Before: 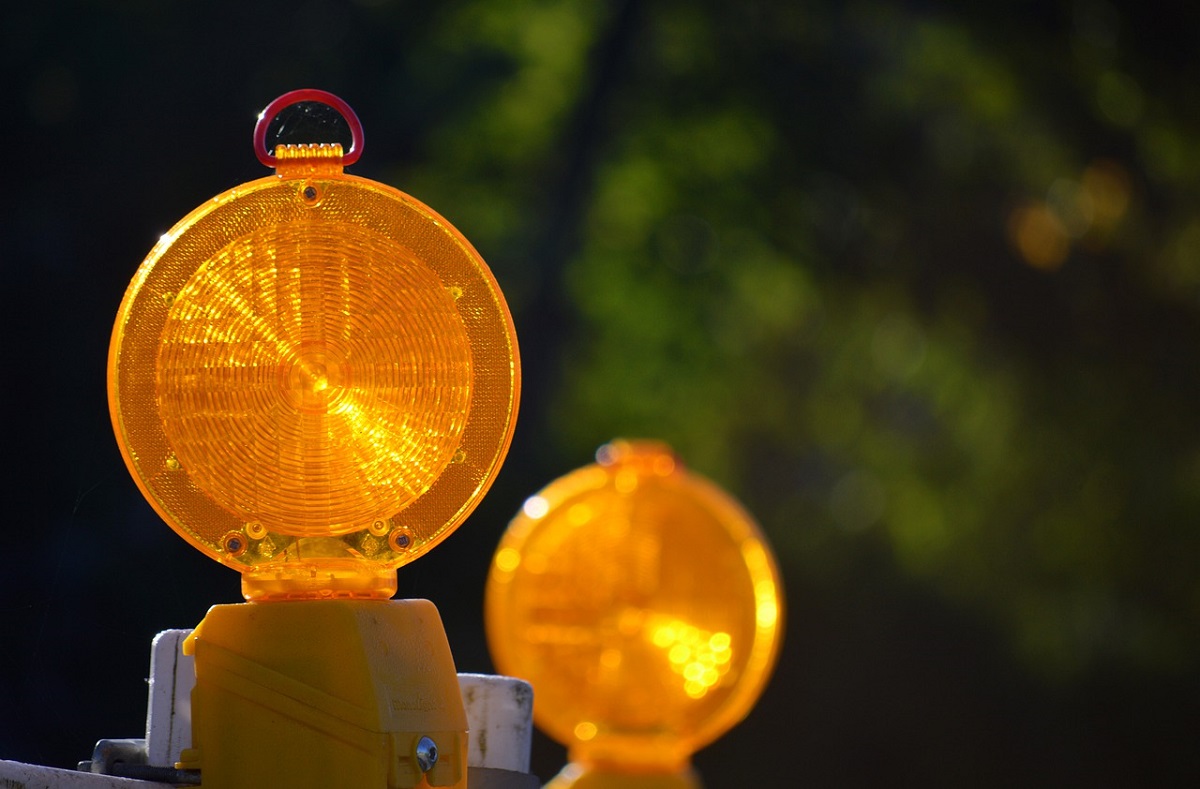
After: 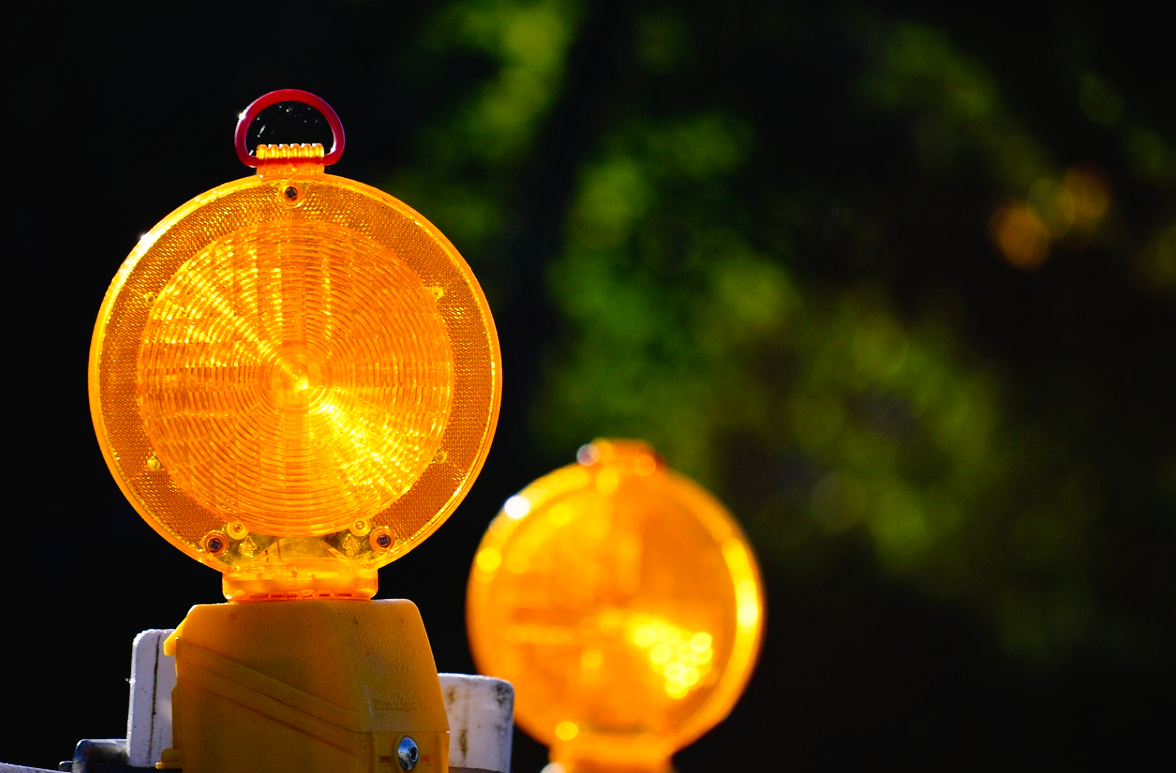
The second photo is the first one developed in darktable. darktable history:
crop: left 1.654%, right 0.272%, bottom 2.016%
tone curve: curves: ch0 [(0, 0.016) (0.11, 0.039) (0.259, 0.235) (0.383, 0.437) (0.499, 0.597) (0.733, 0.867) (0.843, 0.948) (1, 1)], preserve colors none
